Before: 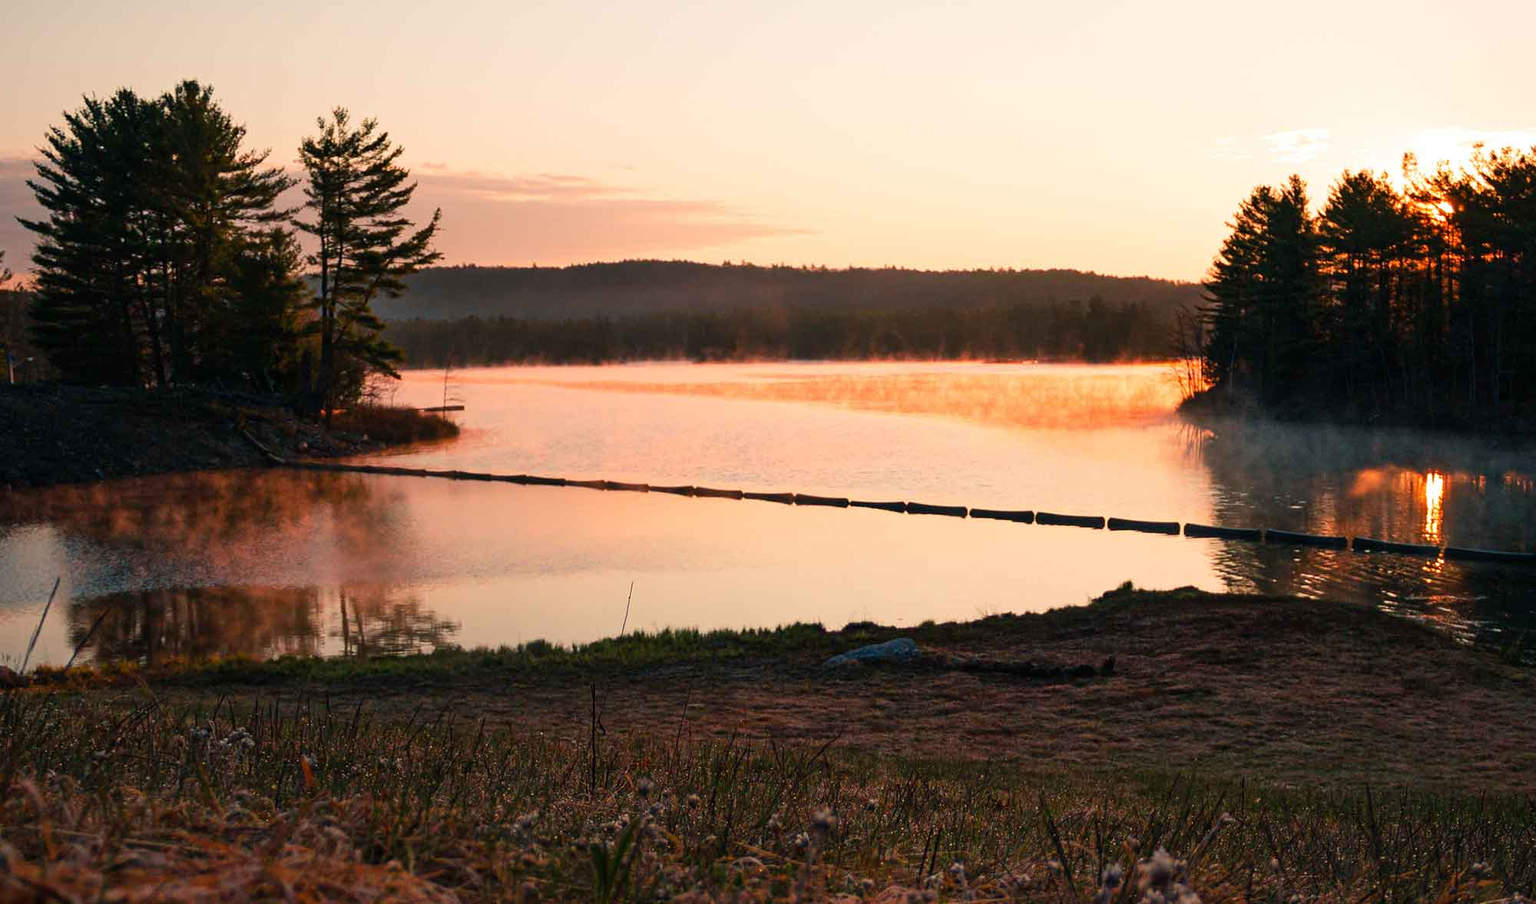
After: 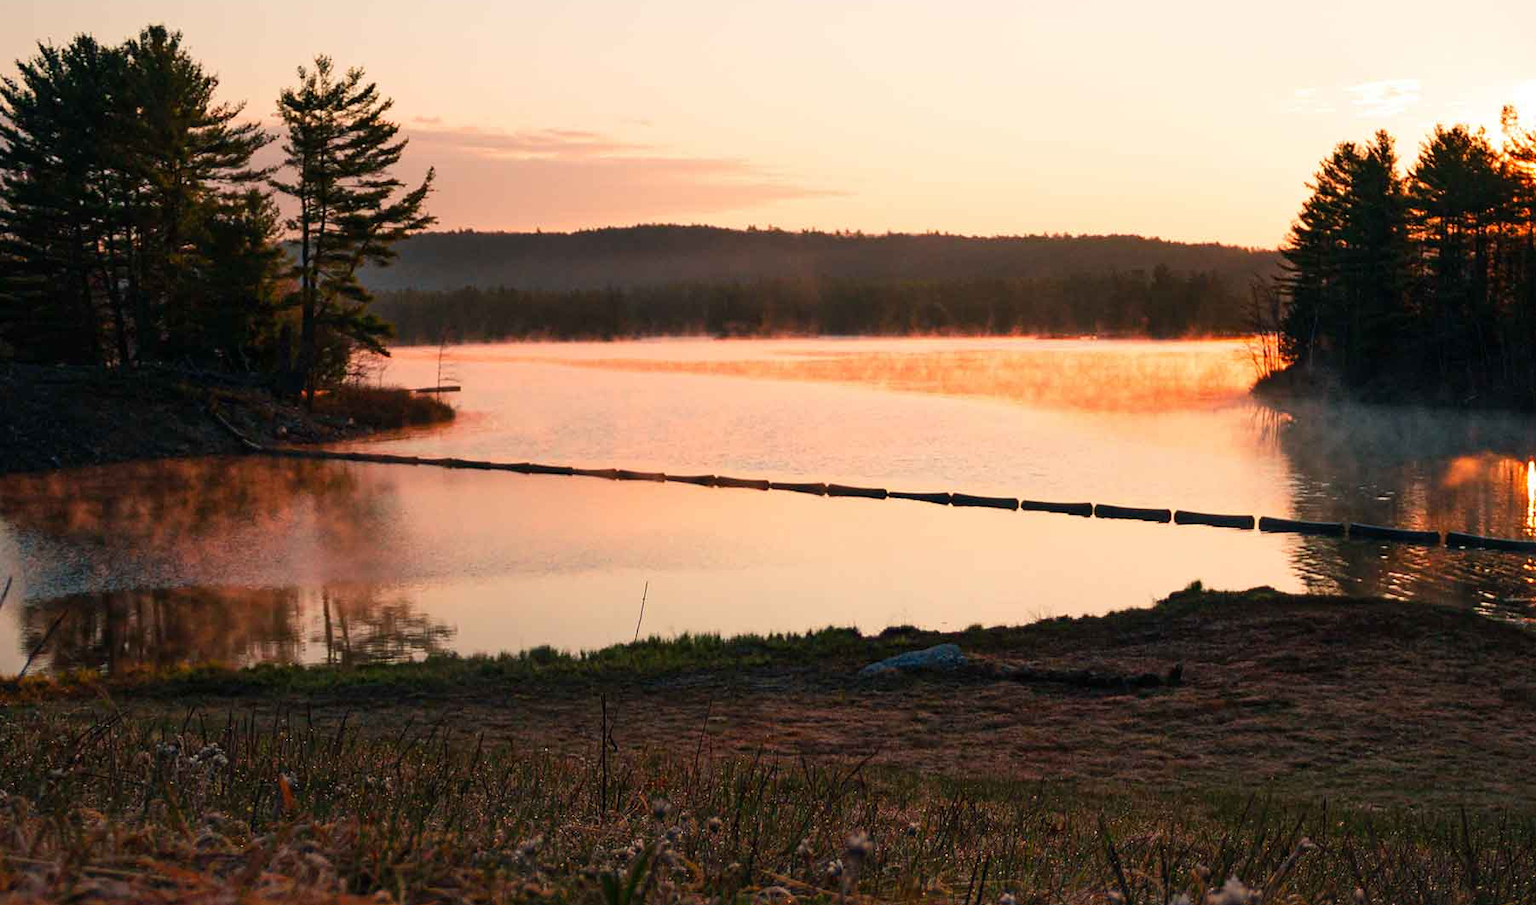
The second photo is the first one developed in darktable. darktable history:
crop: left 3.233%, top 6.389%, right 6.575%, bottom 3.279%
